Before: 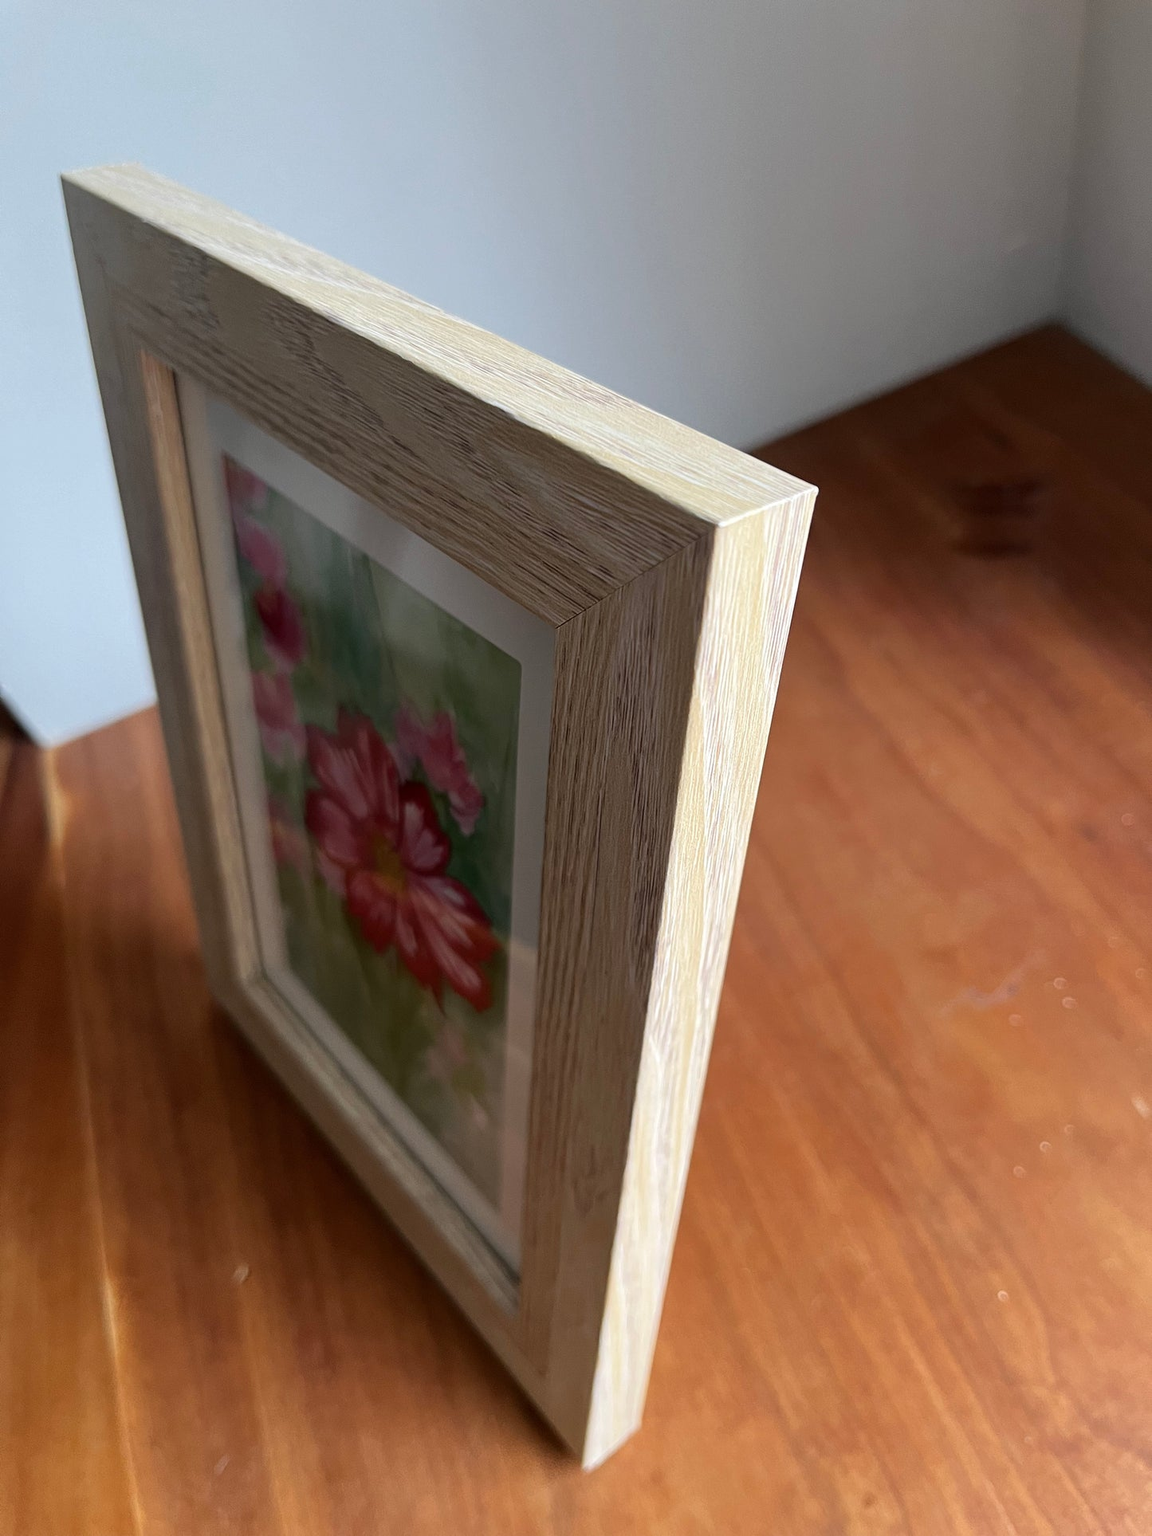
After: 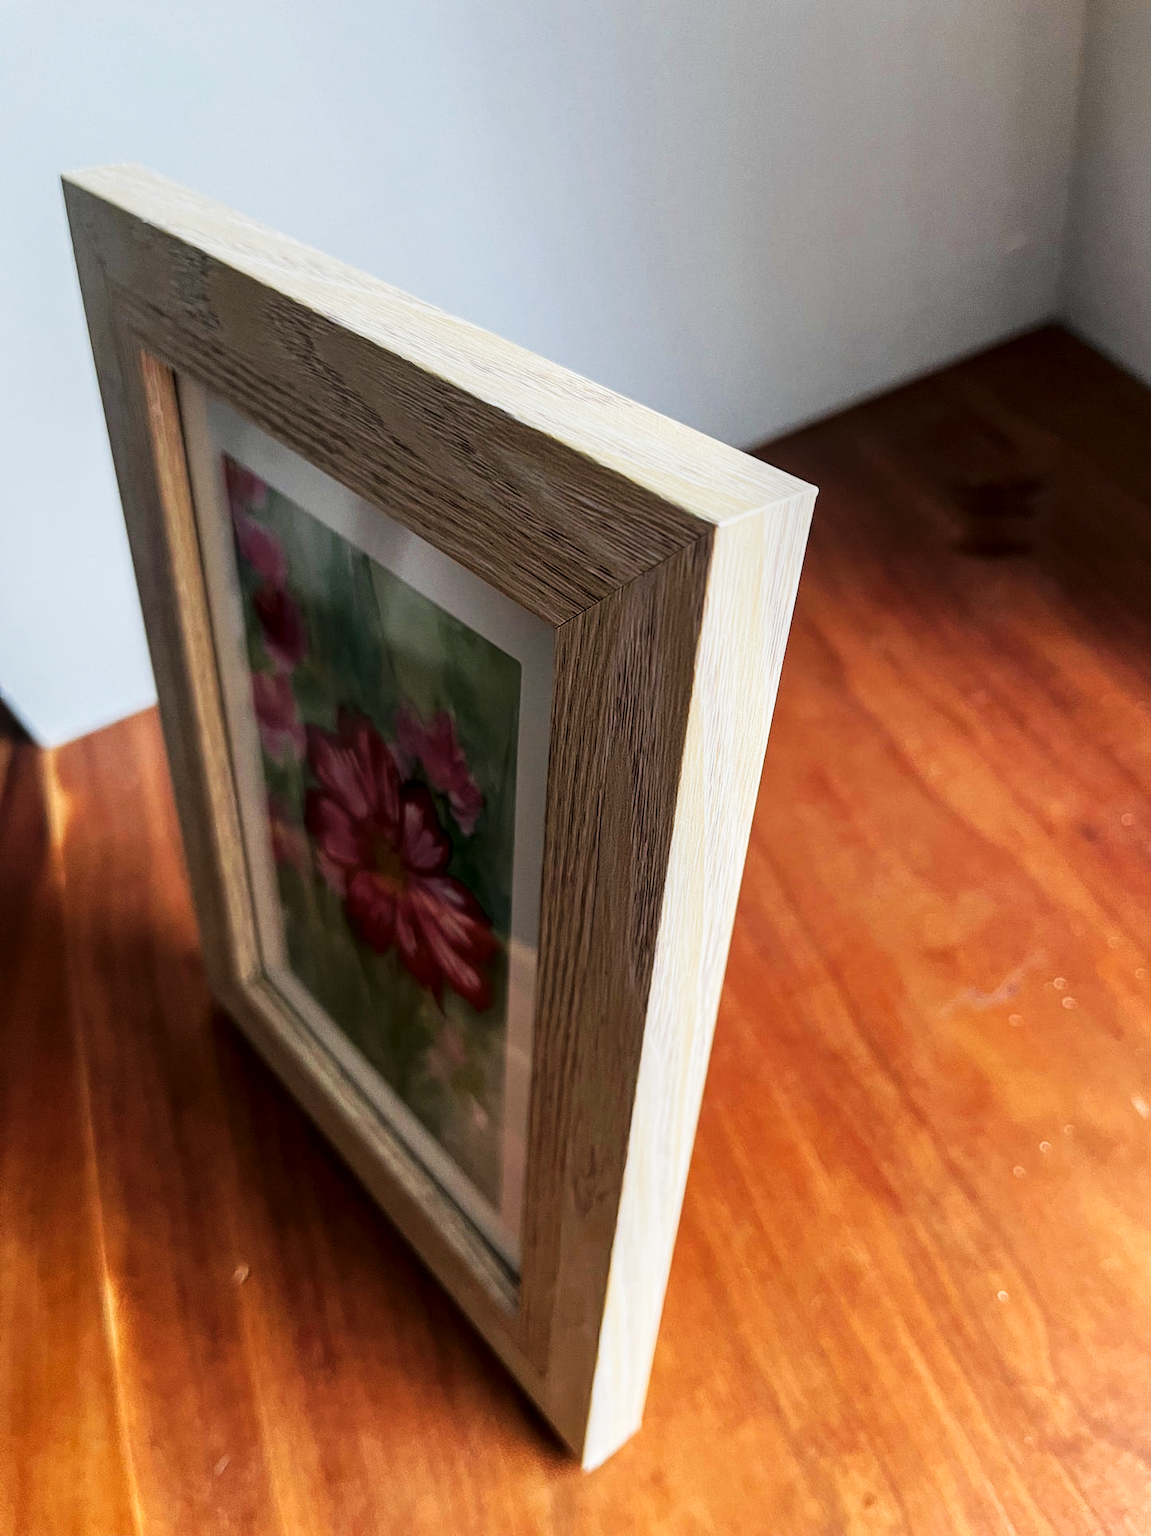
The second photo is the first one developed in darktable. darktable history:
tone curve: curves: ch0 [(0, 0) (0.187, 0.12) (0.384, 0.363) (0.577, 0.681) (0.735, 0.881) (0.864, 0.959) (1, 0.987)]; ch1 [(0, 0) (0.402, 0.36) (0.476, 0.466) (0.501, 0.501) (0.518, 0.514) (0.564, 0.614) (0.614, 0.664) (0.741, 0.829) (1, 1)]; ch2 [(0, 0) (0.429, 0.387) (0.483, 0.481) (0.503, 0.501) (0.522, 0.531) (0.564, 0.605) (0.615, 0.697) (0.702, 0.774) (1, 0.895)], preserve colors none
local contrast: detail 130%
filmic rgb: black relative exposure -15.04 EV, white relative exposure 3 EV, target black luminance 0%, hardness 9.22, latitude 98.54%, contrast 0.912, shadows ↔ highlights balance 0.687%
